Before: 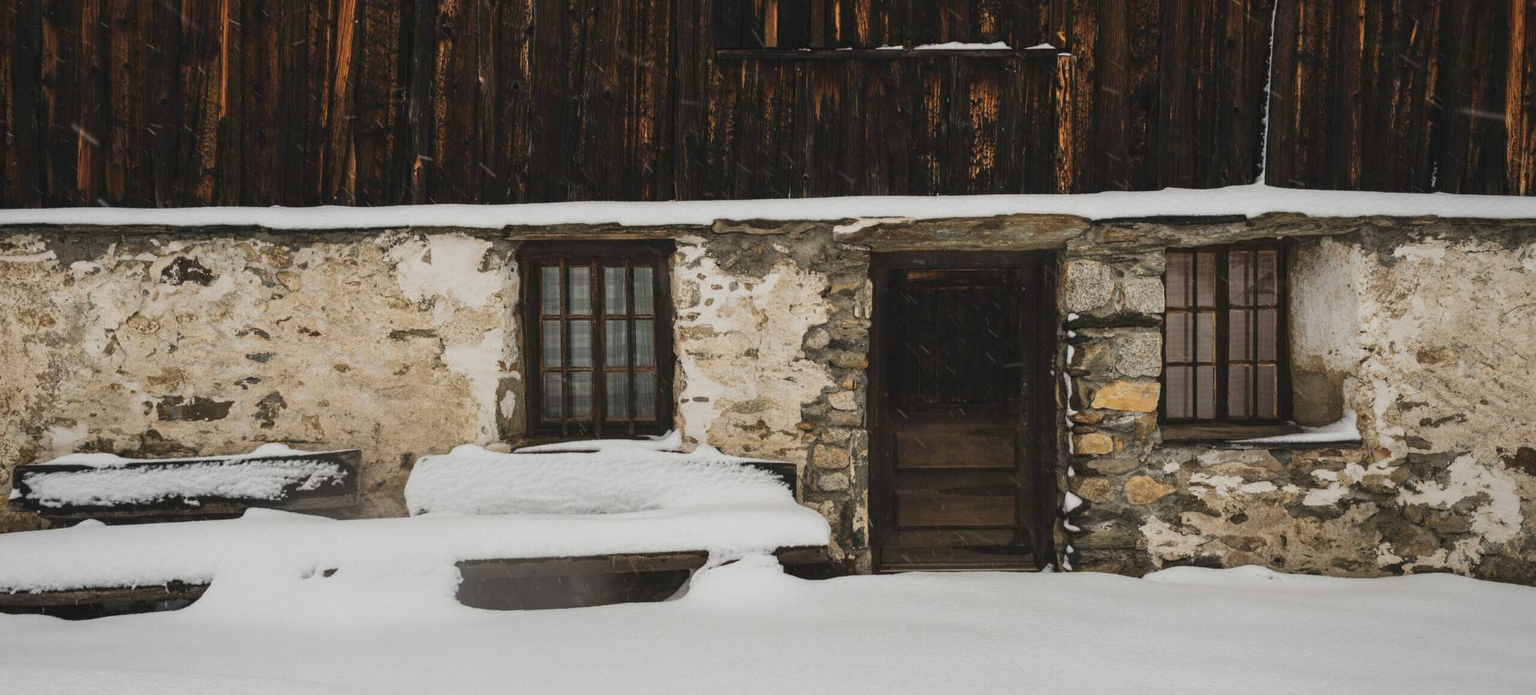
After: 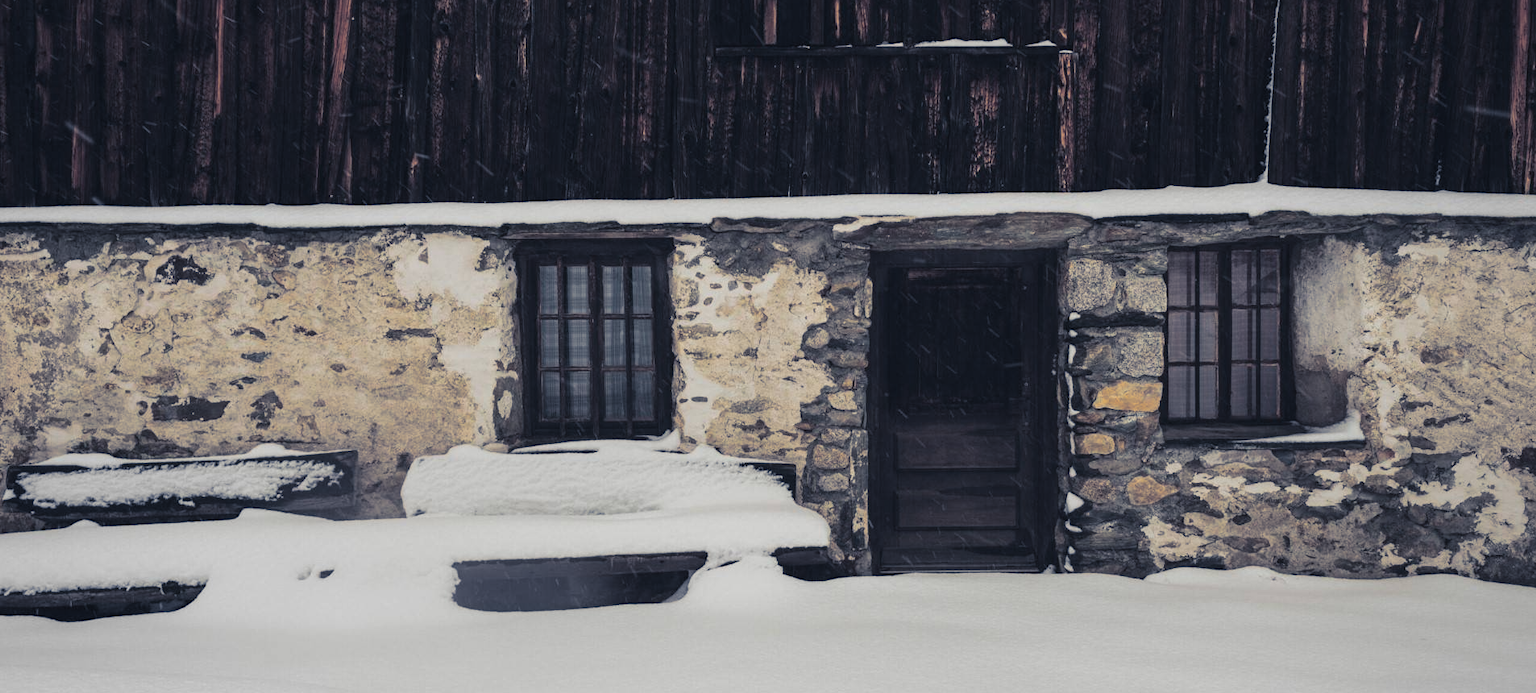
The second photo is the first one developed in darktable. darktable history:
crop: left 0.434%, top 0.485%, right 0.244%, bottom 0.386%
split-toning: shadows › hue 230.4°
